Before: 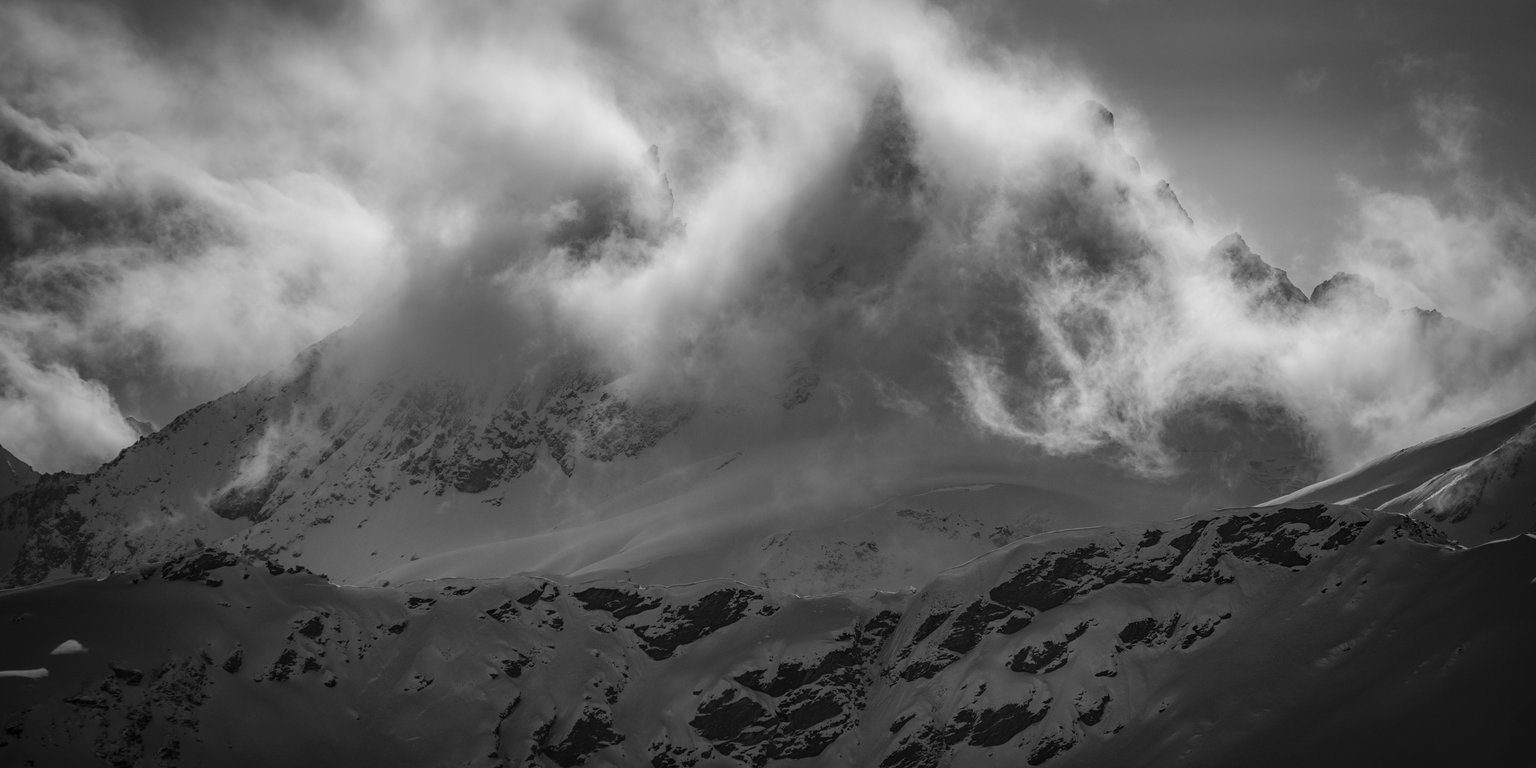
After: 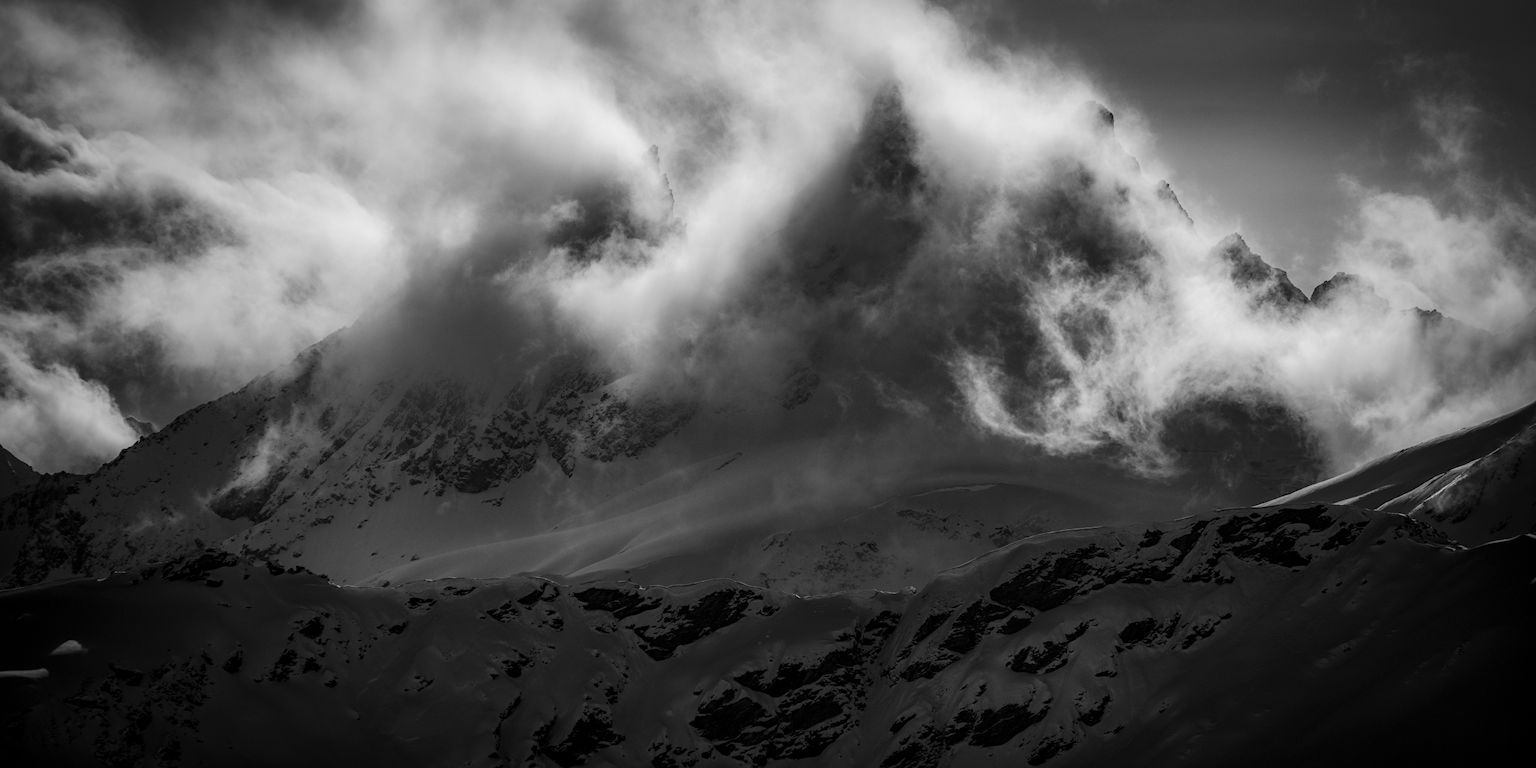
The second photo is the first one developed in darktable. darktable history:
tone curve: curves: ch0 [(0, 0) (0.003, 0) (0.011, 0) (0.025, 0) (0.044, 0.006) (0.069, 0.024) (0.1, 0.038) (0.136, 0.052) (0.177, 0.08) (0.224, 0.112) (0.277, 0.145) (0.335, 0.206) (0.399, 0.284) (0.468, 0.372) (0.543, 0.477) (0.623, 0.593) (0.709, 0.717) (0.801, 0.815) (0.898, 0.92) (1, 1)], color space Lab, linked channels, preserve colors none
